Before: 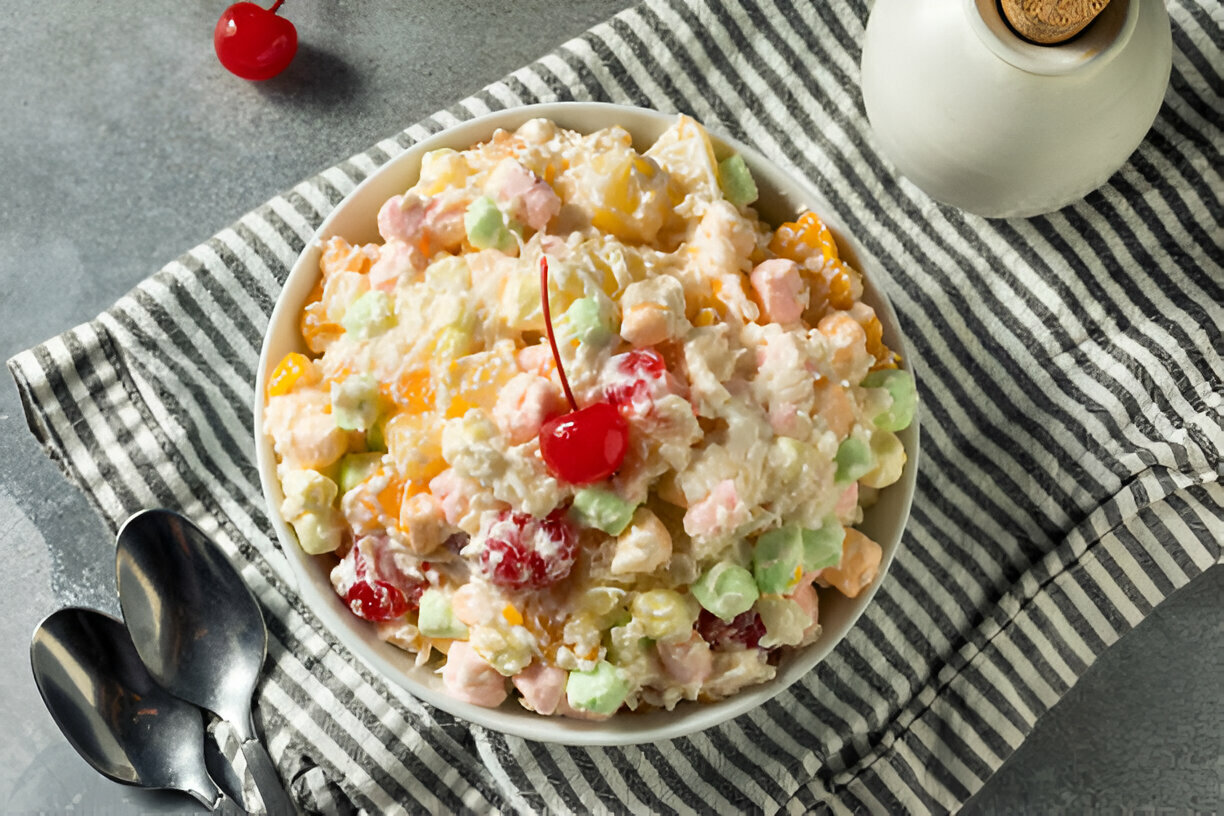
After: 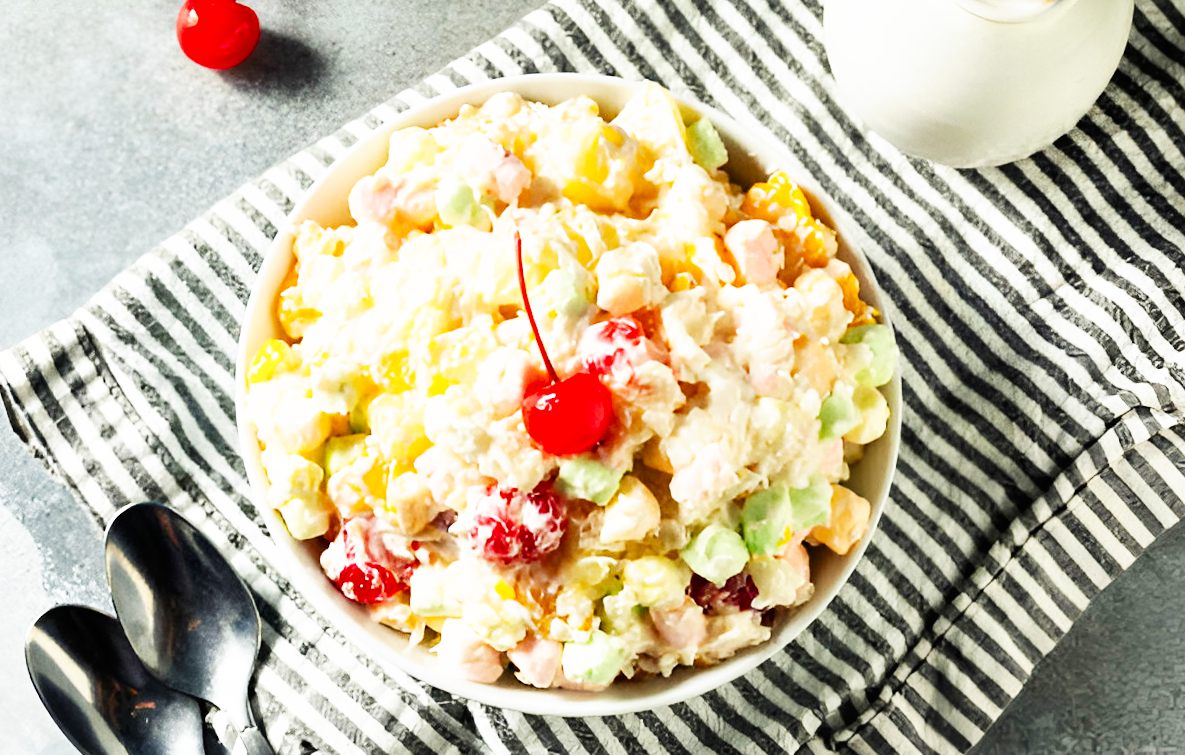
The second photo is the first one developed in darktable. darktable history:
base curve: curves: ch0 [(0, 0) (0.007, 0.004) (0.027, 0.03) (0.046, 0.07) (0.207, 0.54) (0.442, 0.872) (0.673, 0.972) (1, 1)], preserve colors none
rotate and perspective: rotation -3°, crop left 0.031, crop right 0.968, crop top 0.07, crop bottom 0.93
